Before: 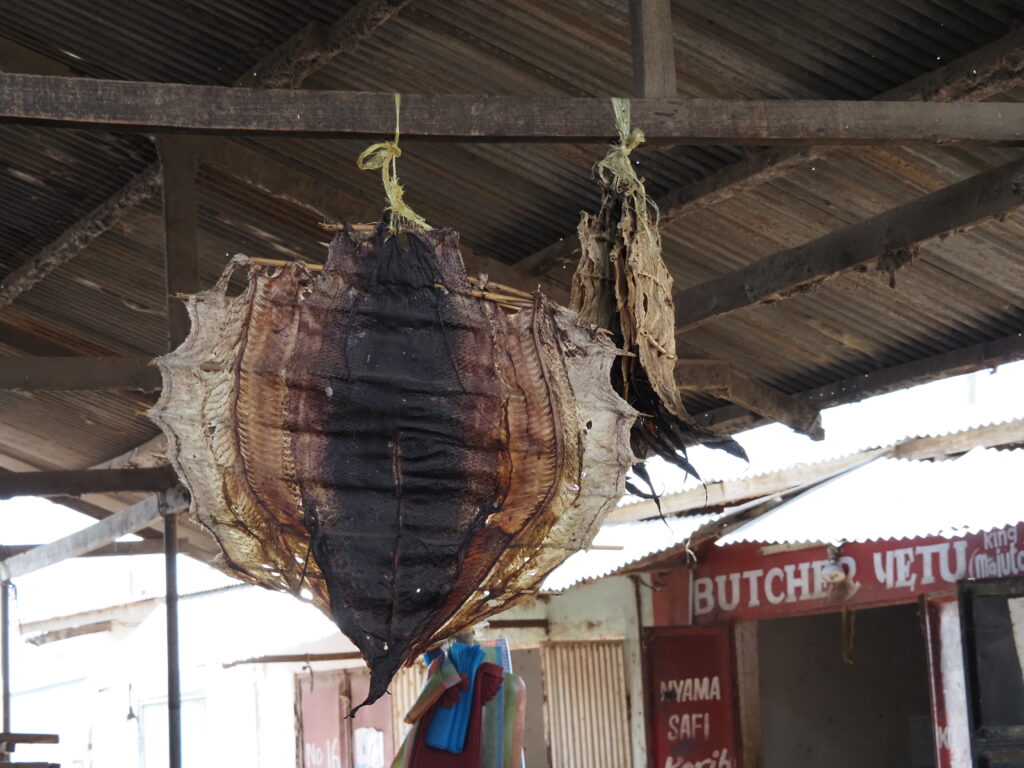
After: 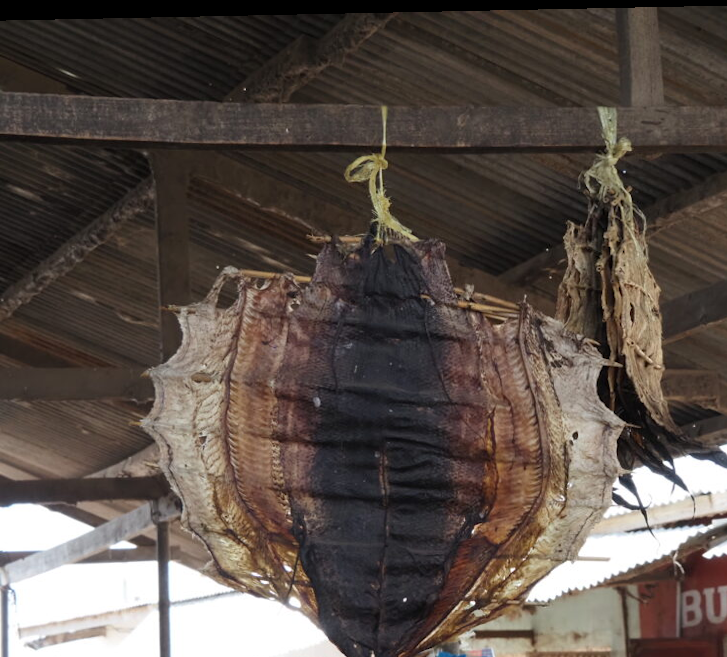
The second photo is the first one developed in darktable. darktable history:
crop: right 28.885%, bottom 16.626%
rotate and perspective: lens shift (horizontal) -0.055, automatic cropping off
